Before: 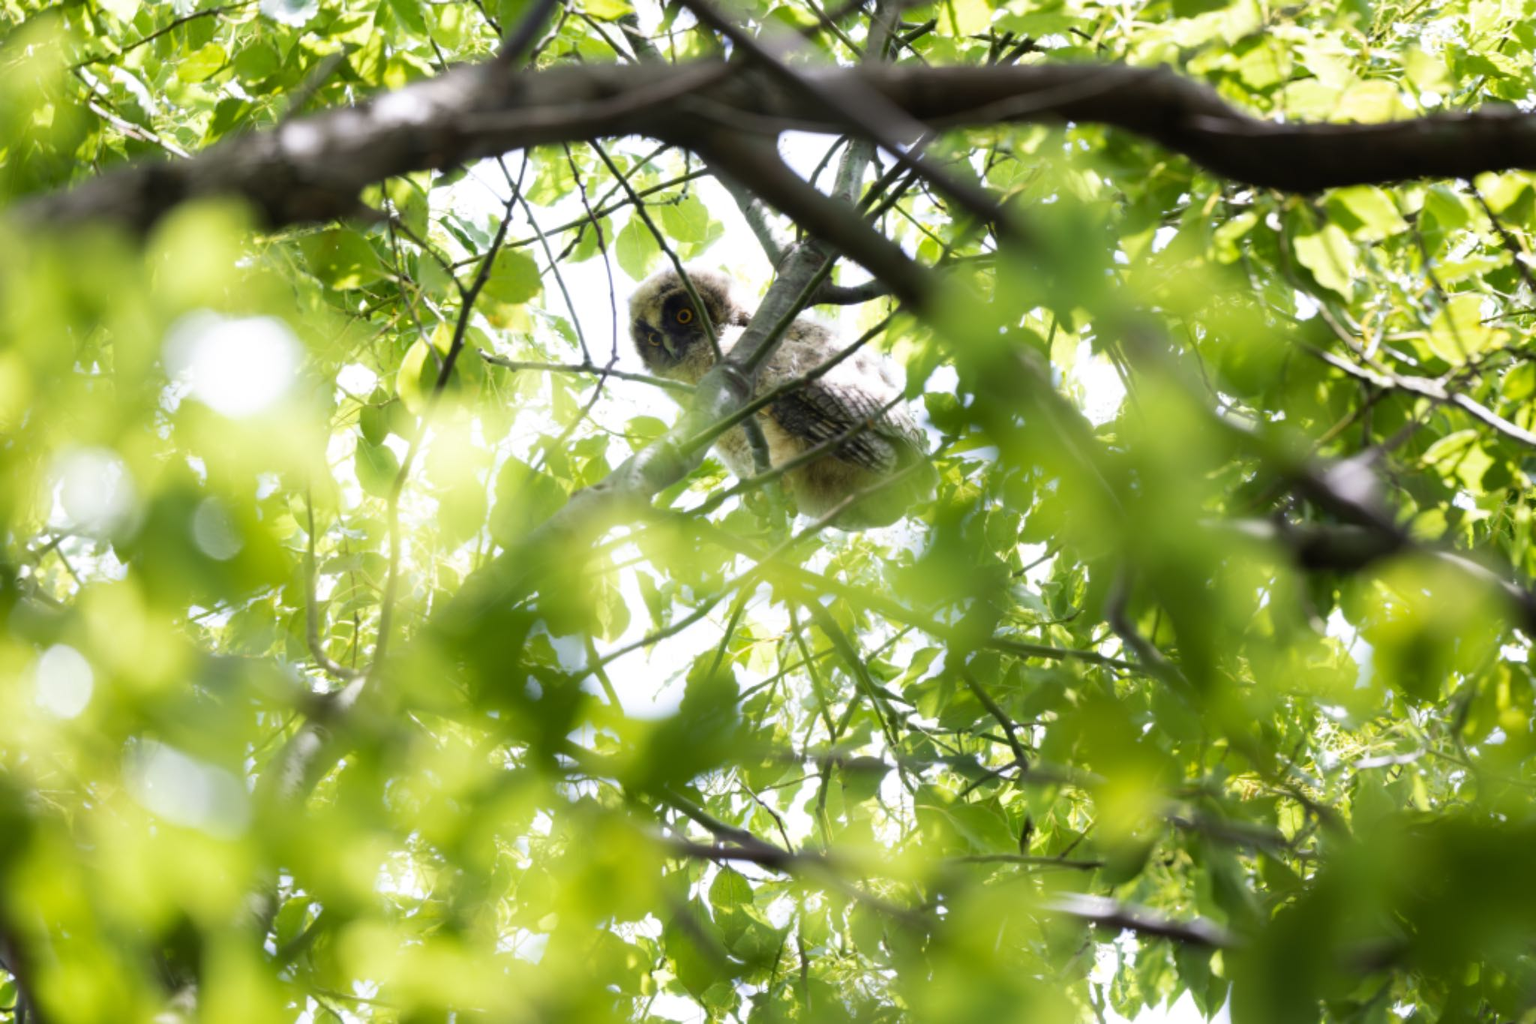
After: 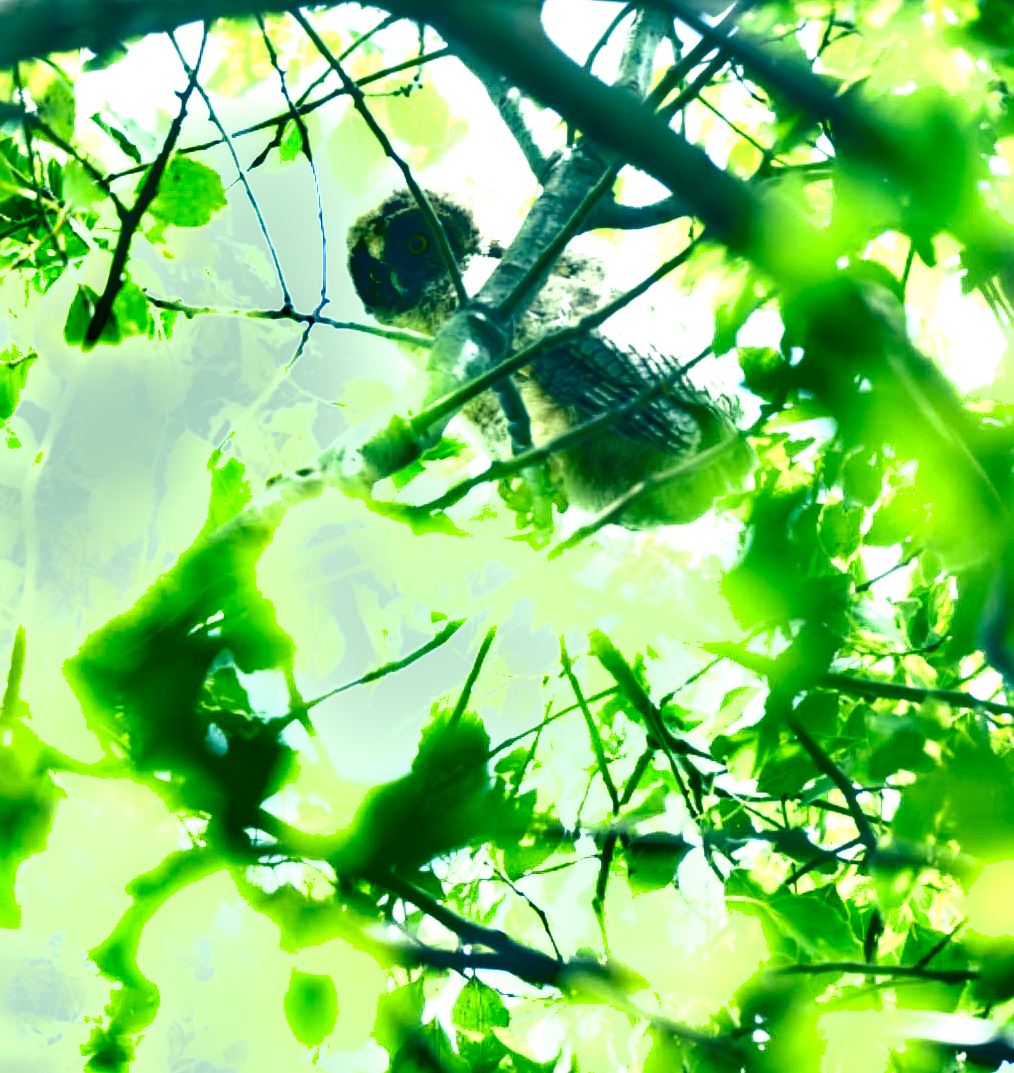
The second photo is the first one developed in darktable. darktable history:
color correction: highlights a* -19.73, highlights b* 9.8, shadows a* -19.96, shadows b* -10.1
shadows and highlights: low approximation 0.01, soften with gaussian
crop and rotate: angle 0.011°, left 24.204%, top 13.019%, right 26.267%, bottom 8.323%
local contrast: on, module defaults
exposure: black level correction 0, exposure 1.389 EV, compensate highlight preservation false
sharpen: amount 0.213
color balance rgb: power › luminance -8.007%, power › chroma 2.288%, power › hue 221.25°, perceptual saturation grading › global saturation 20%, perceptual saturation grading › highlights -25.049%, perceptual saturation grading › shadows 25.339%
